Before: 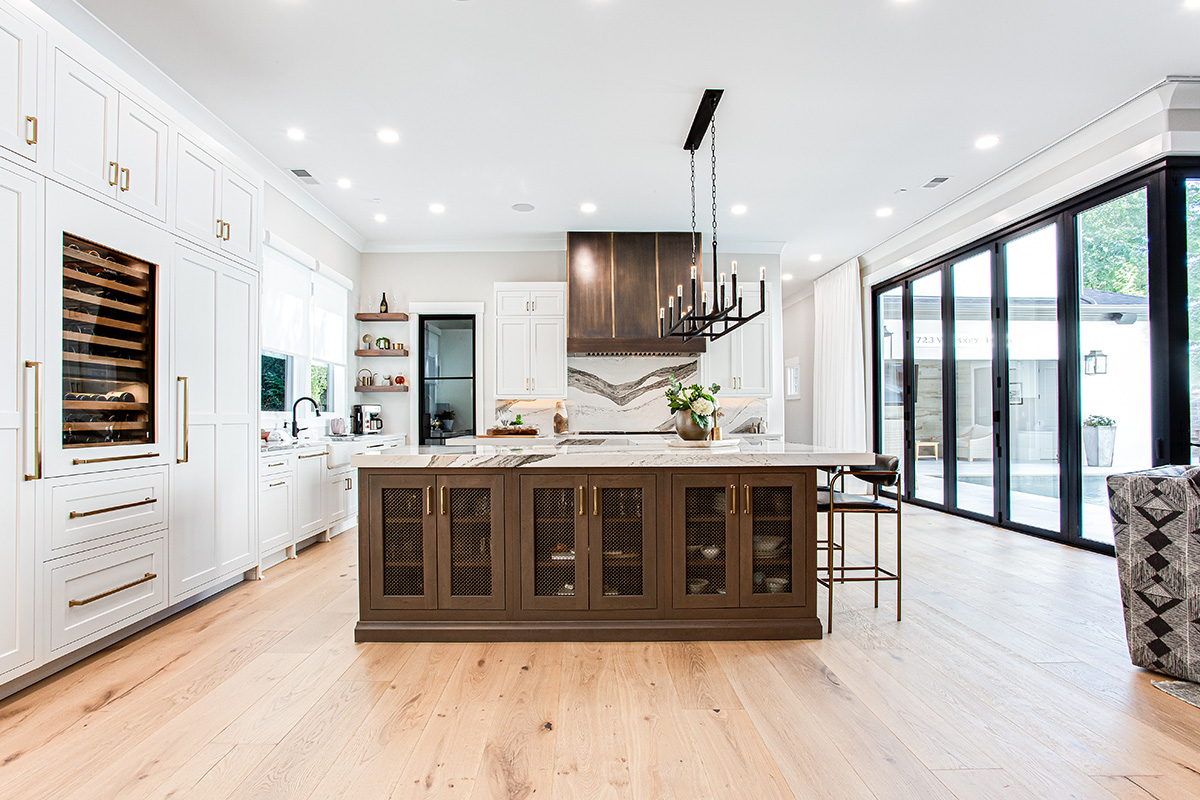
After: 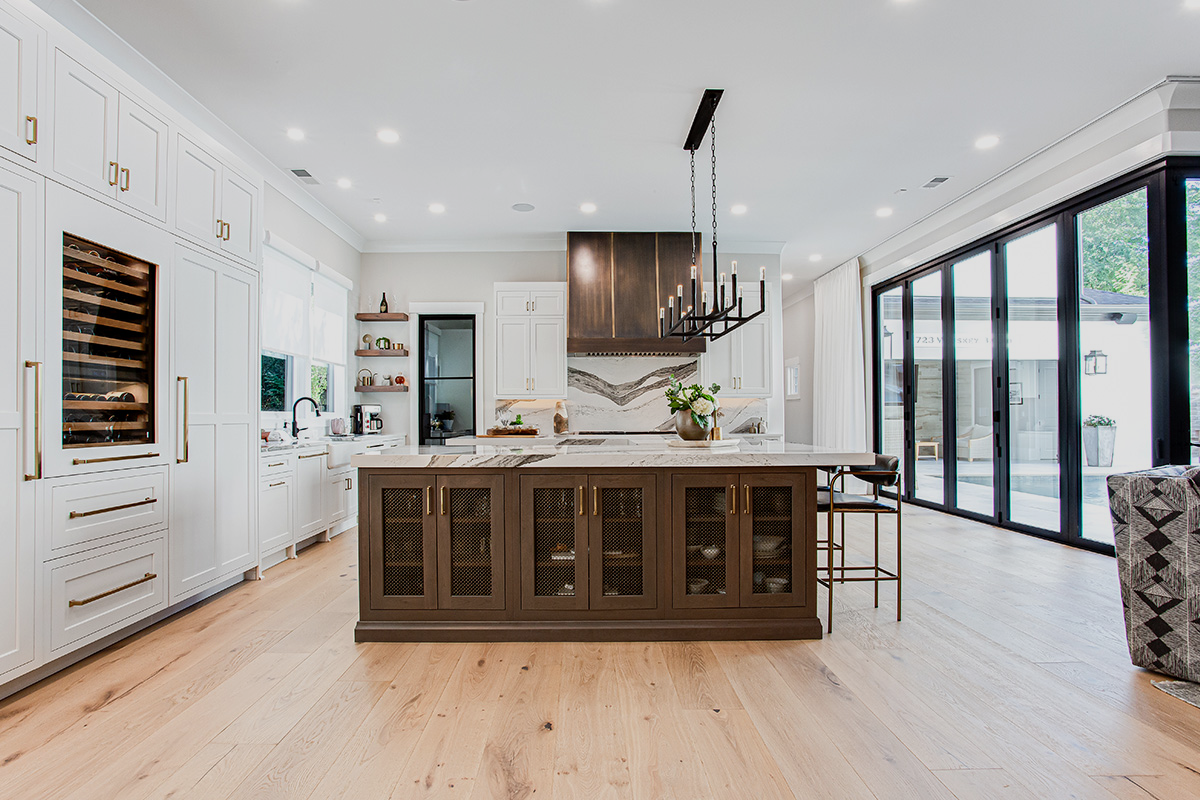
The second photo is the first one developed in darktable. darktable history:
exposure: exposure -0.419 EV, compensate highlight preservation false
